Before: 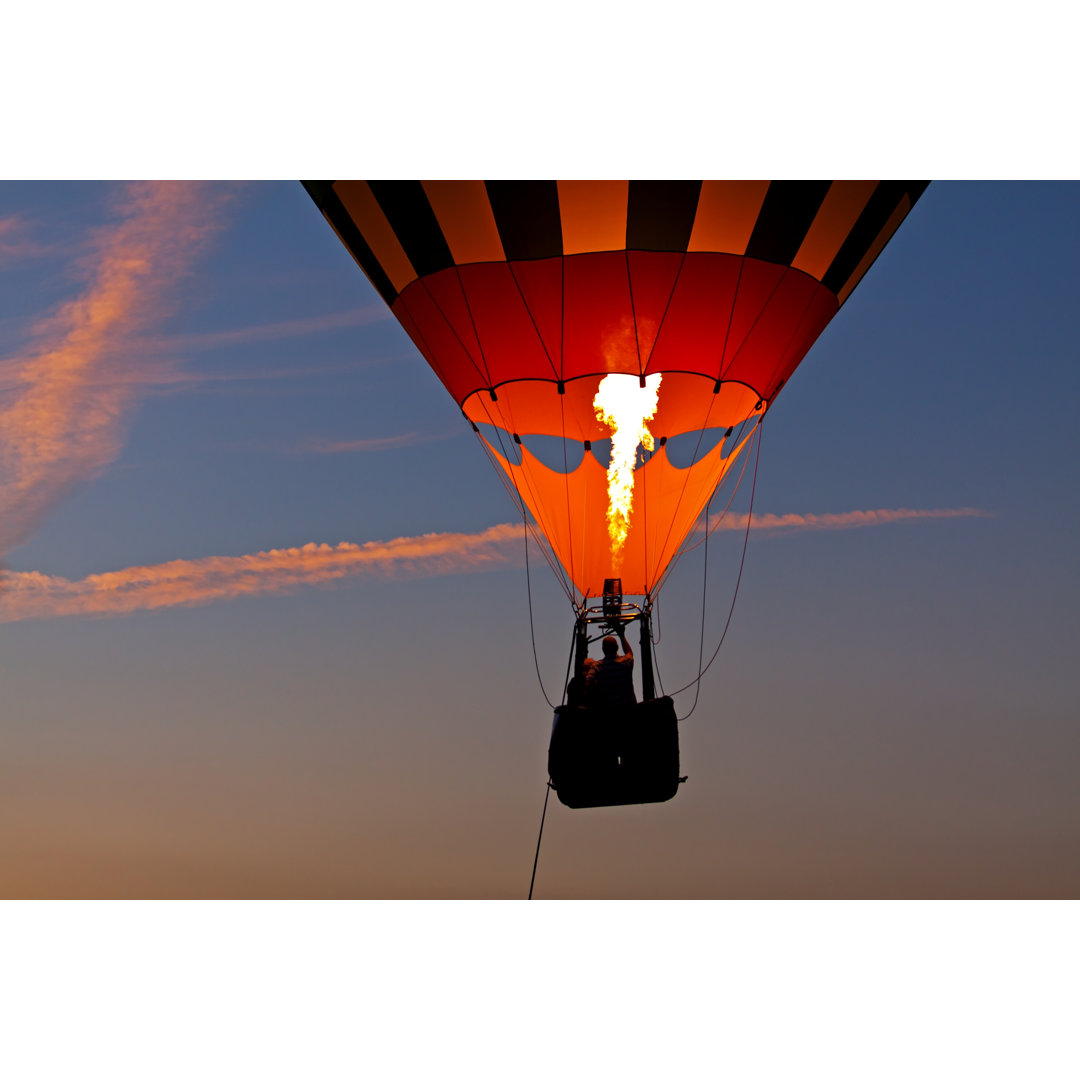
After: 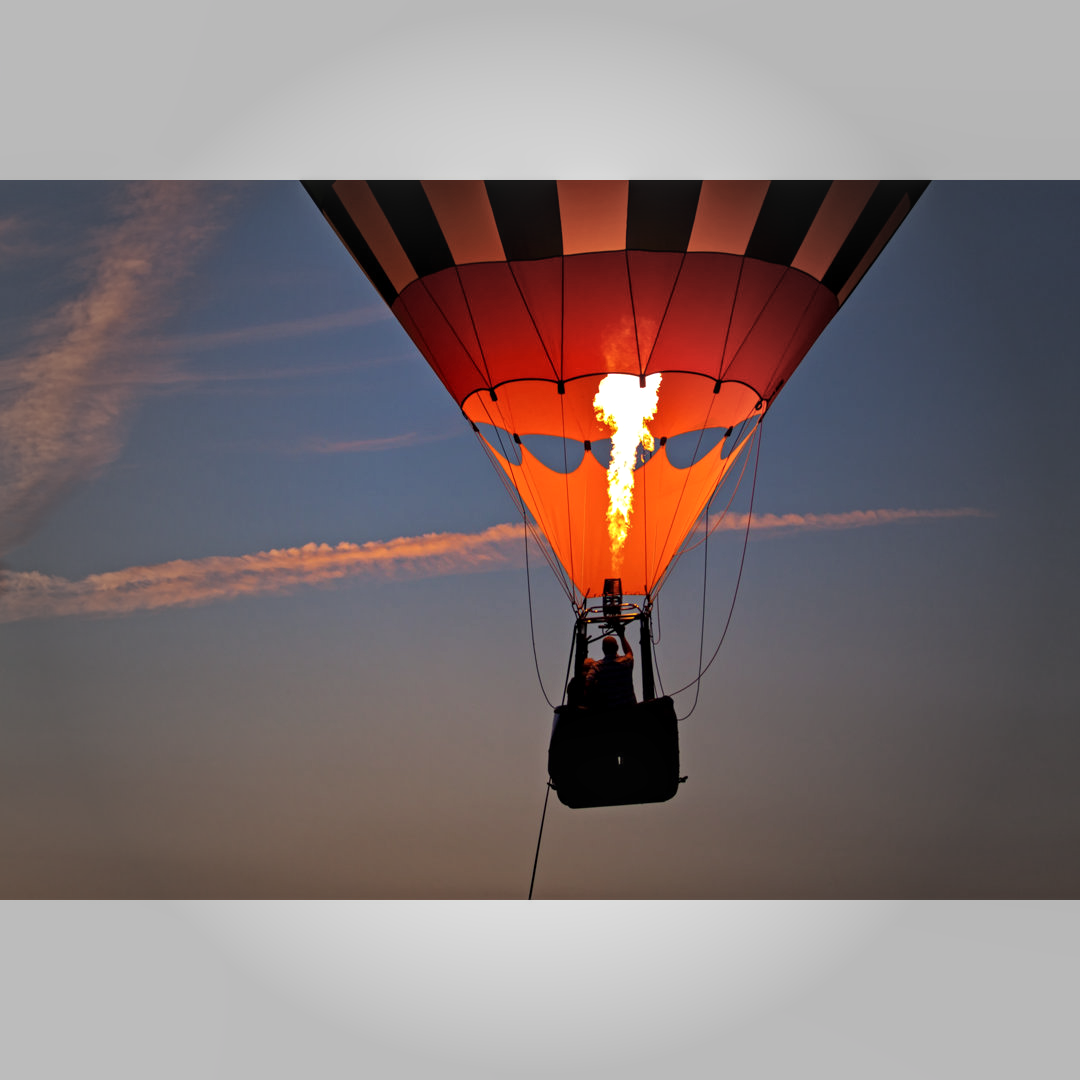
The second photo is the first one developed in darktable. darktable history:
vignetting: fall-off start 34.38%, fall-off radius 64.43%, width/height ratio 0.956, unbound false
local contrast: on, module defaults
